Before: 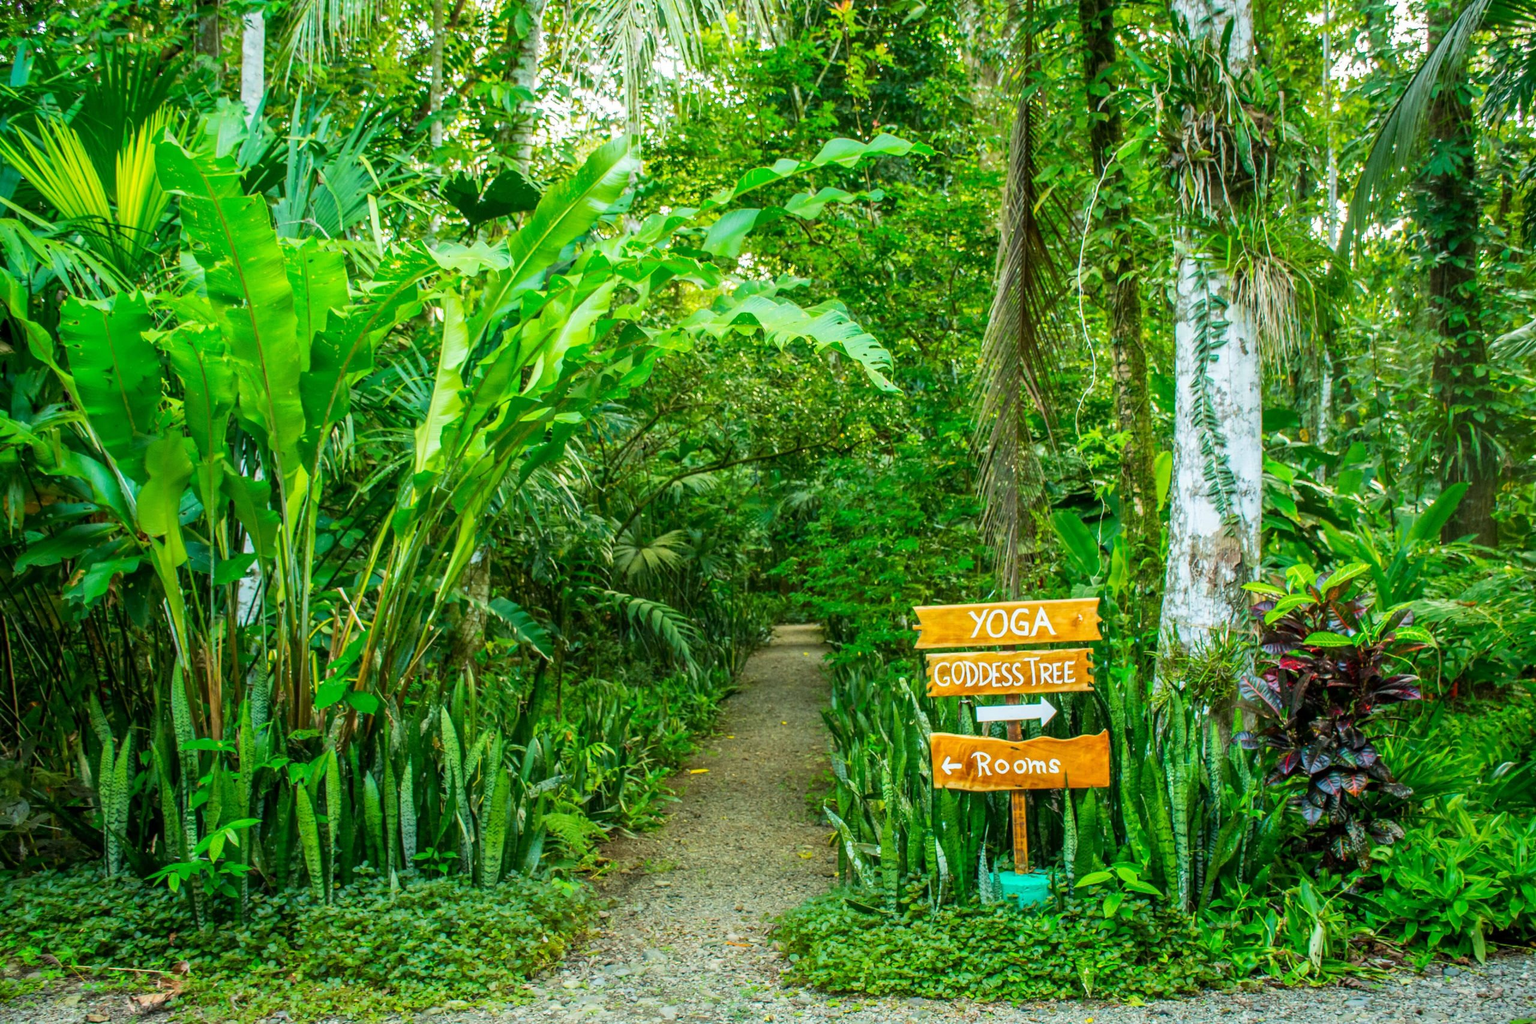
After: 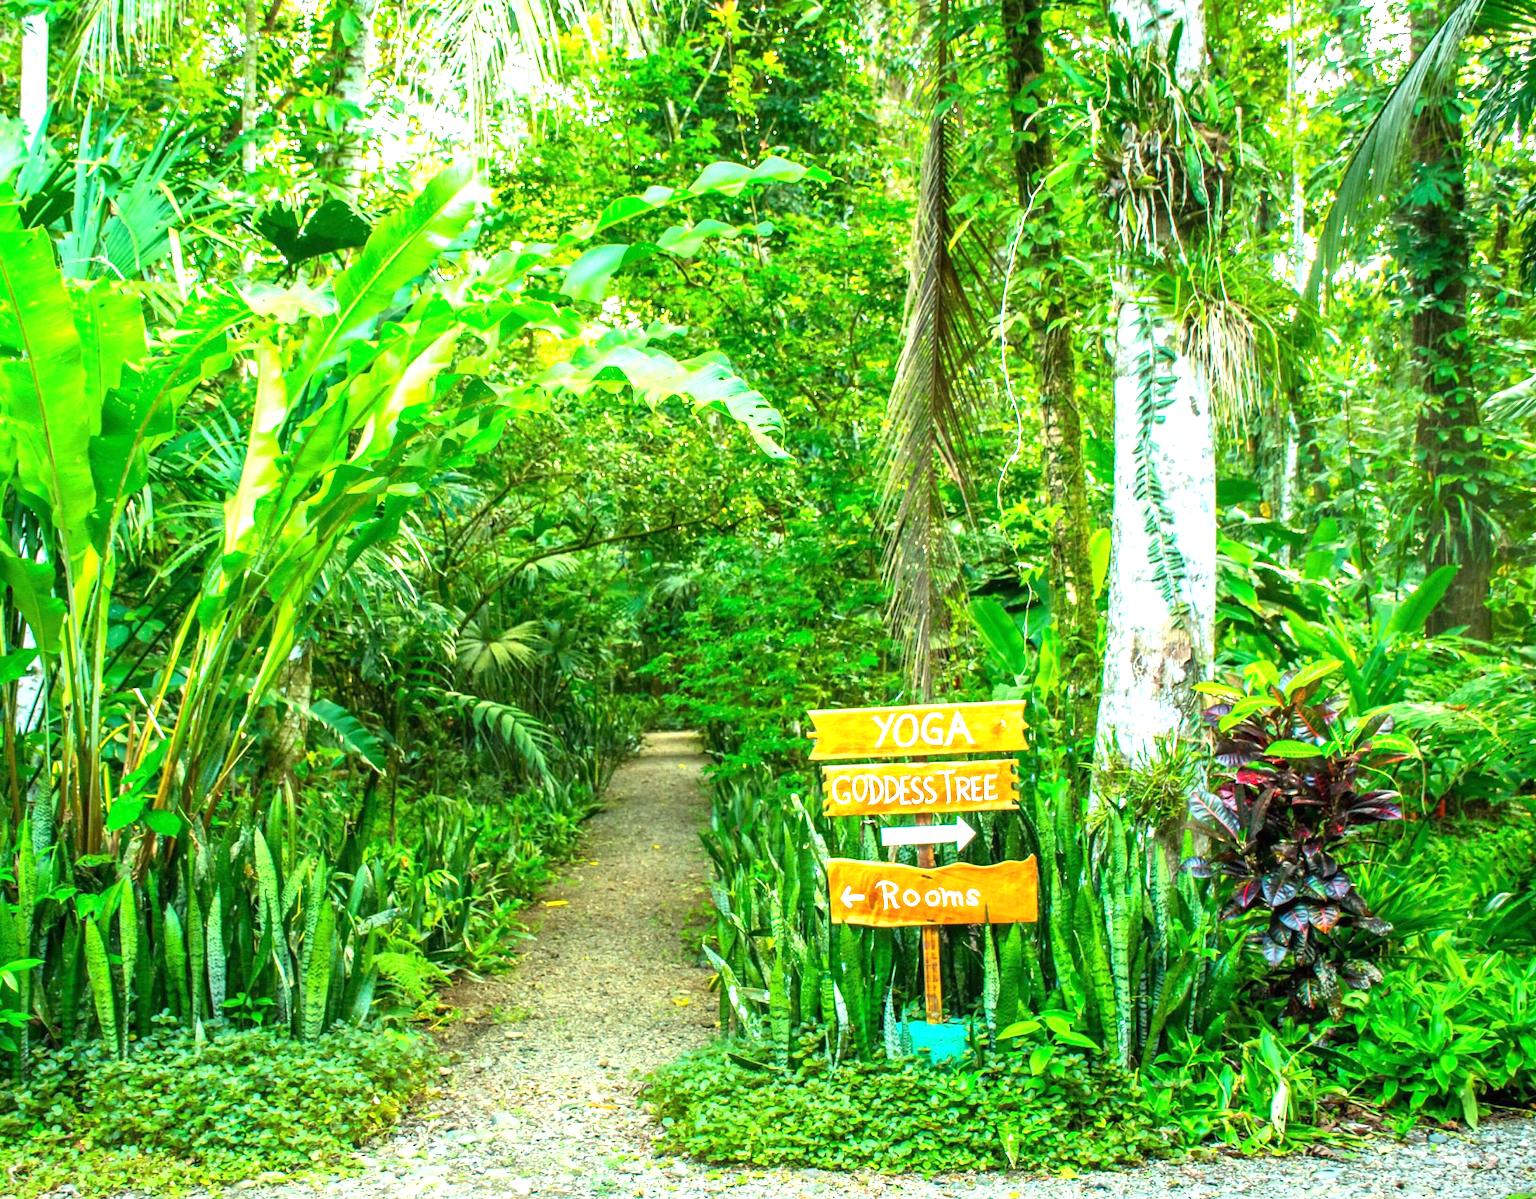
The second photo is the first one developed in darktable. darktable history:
crop and rotate: left 14.584%
exposure: black level correction 0, exposure 1.125 EV, compensate exposure bias true, compensate highlight preservation false
